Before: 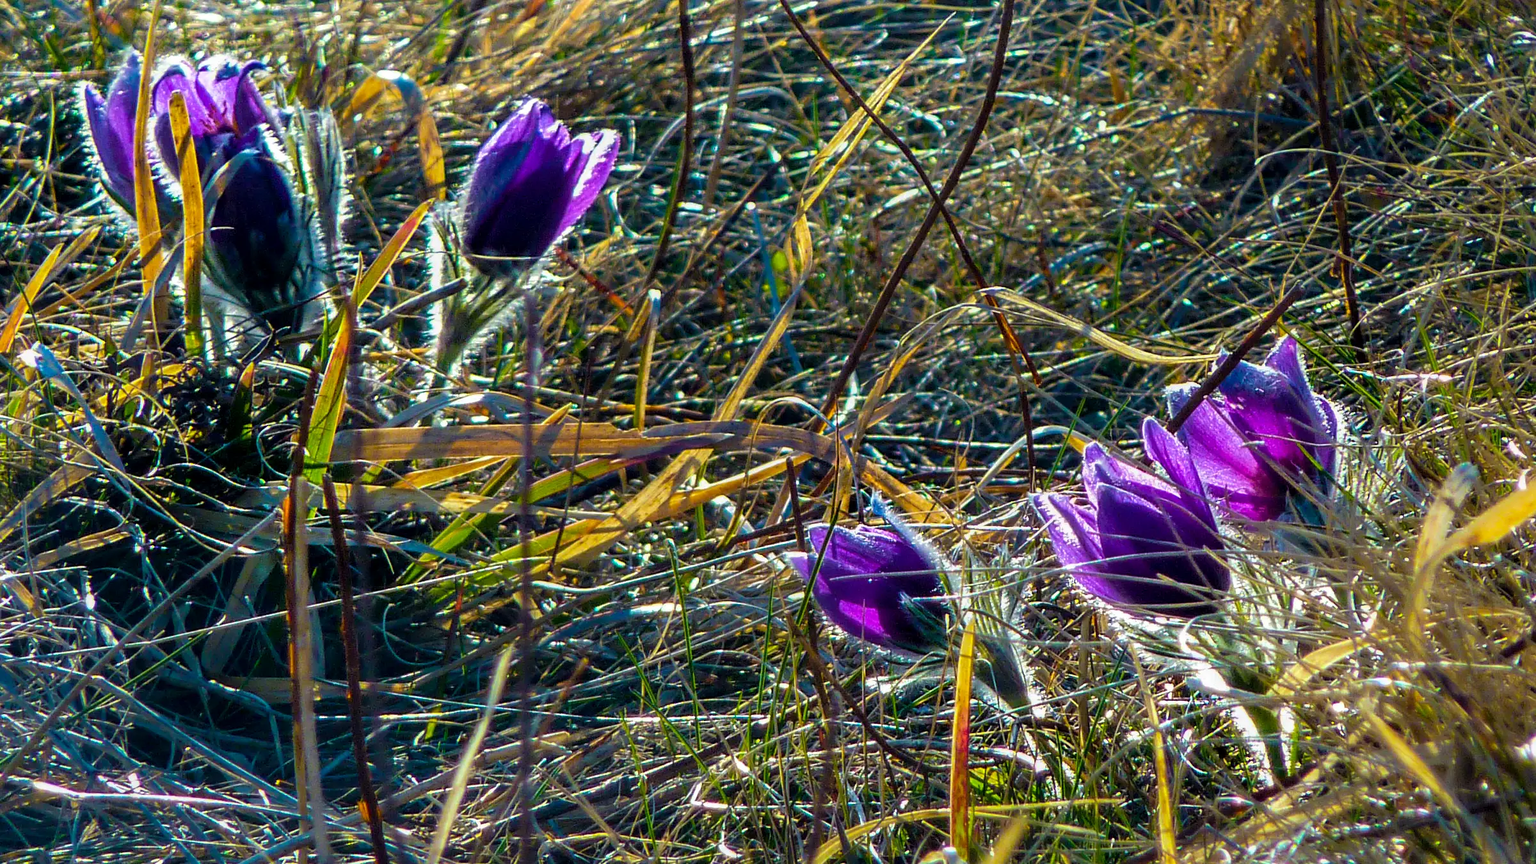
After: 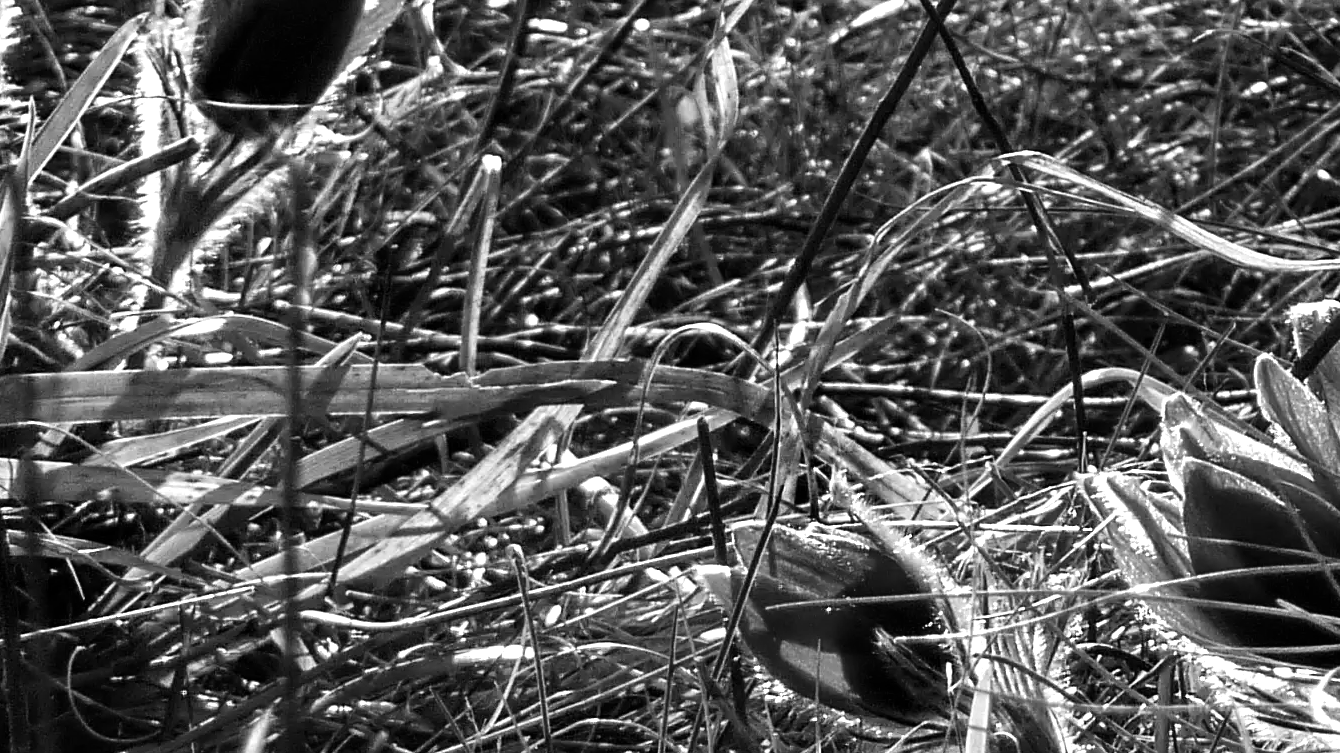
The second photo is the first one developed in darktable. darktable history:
color correction: highlights a* 1.83, highlights b* 34.02, shadows a* -36.68, shadows b* -5.48
tone equalizer: -8 EV -0.75 EV, -7 EV -0.7 EV, -6 EV -0.6 EV, -5 EV -0.4 EV, -3 EV 0.4 EV, -2 EV 0.6 EV, -1 EV 0.7 EV, +0 EV 0.75 EV, edges refinement/feathering 500, mask exposure compensation -1.57 EV, preserve details no
crop and rotate: left 22.13%, top 22.054%, right 22.026%, bottom 22.102%
monochrome: on, module defaults
